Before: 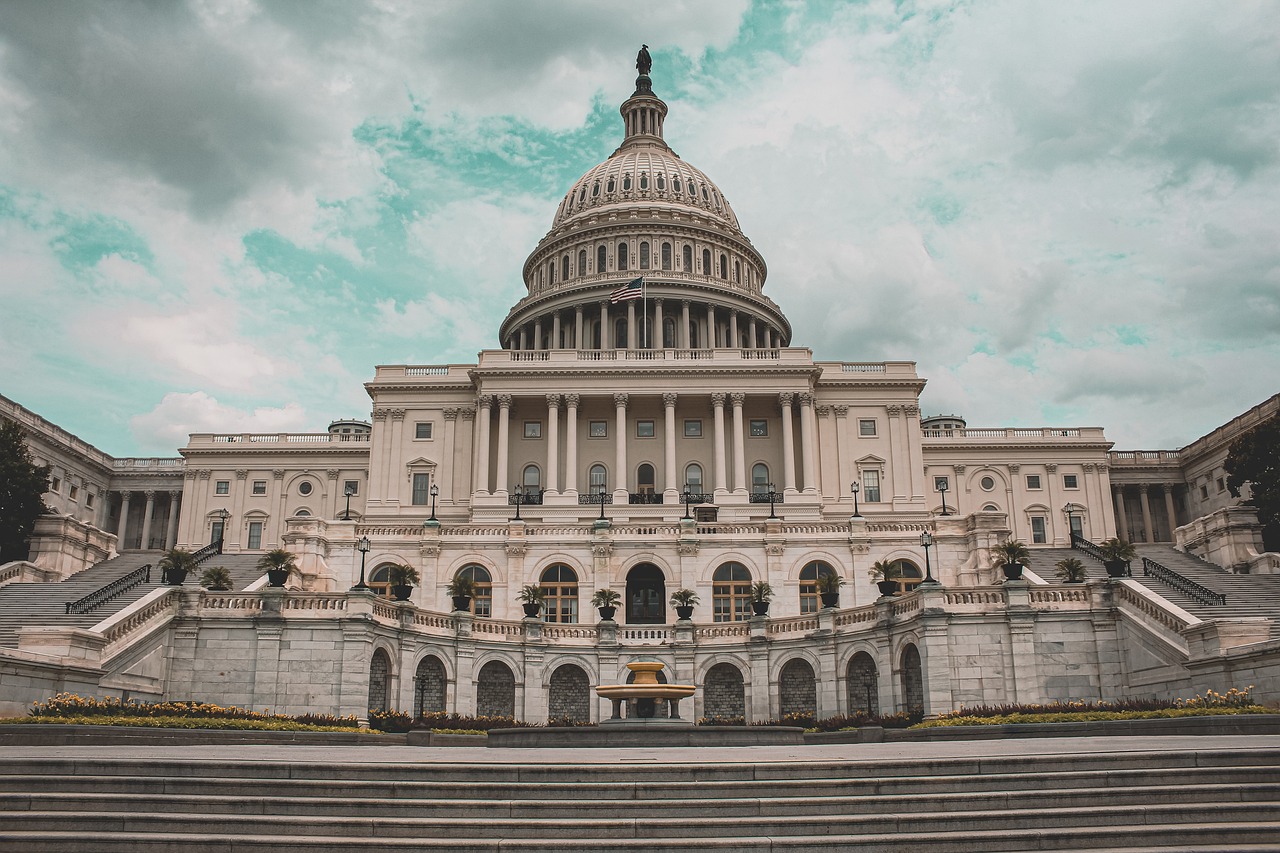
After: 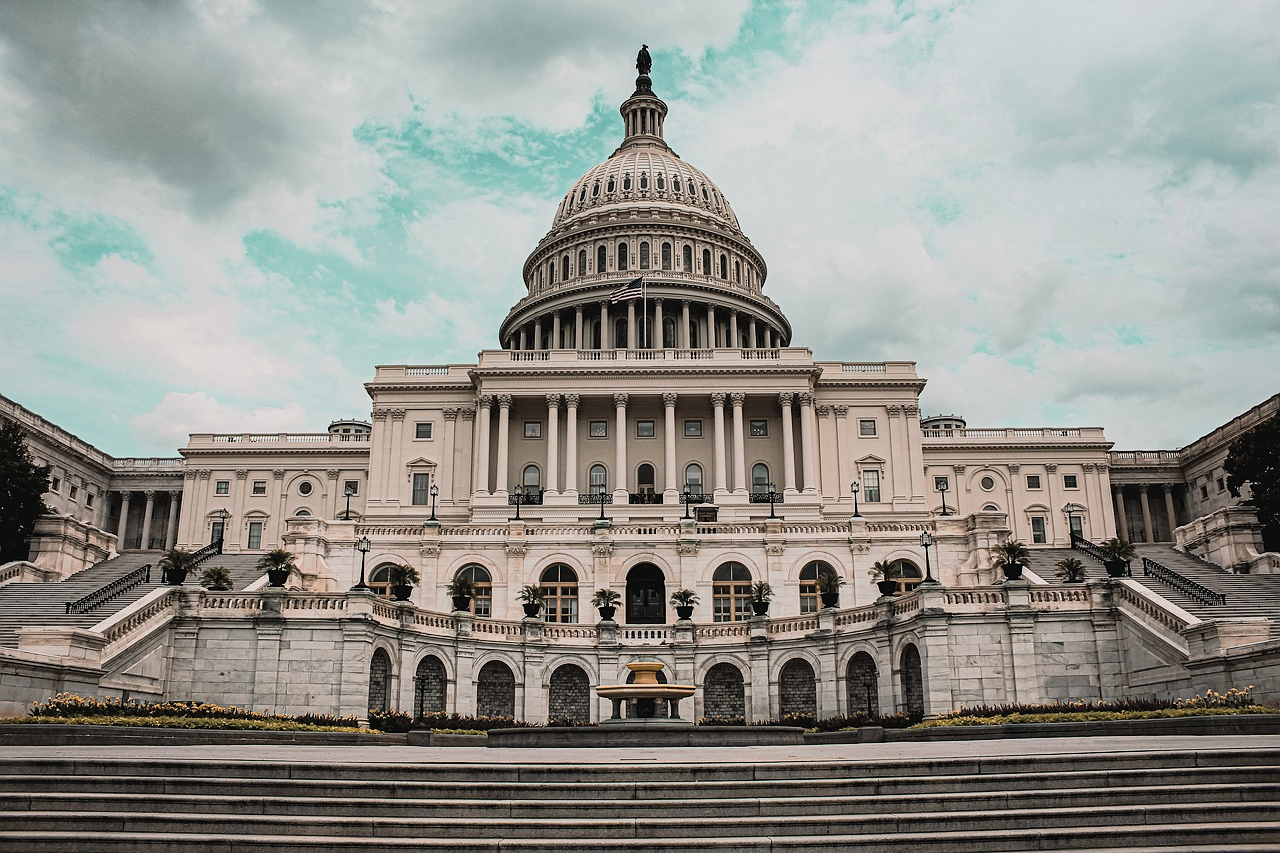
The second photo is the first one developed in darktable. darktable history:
sharpen: amount 0.2
filmic rgb: black relative exposure -8 EV, white relative exposure 4.03 EV, hardness 4.17, contrast 1.374
exposure: exposure 0.083 EV, compensate highlight preservation false
